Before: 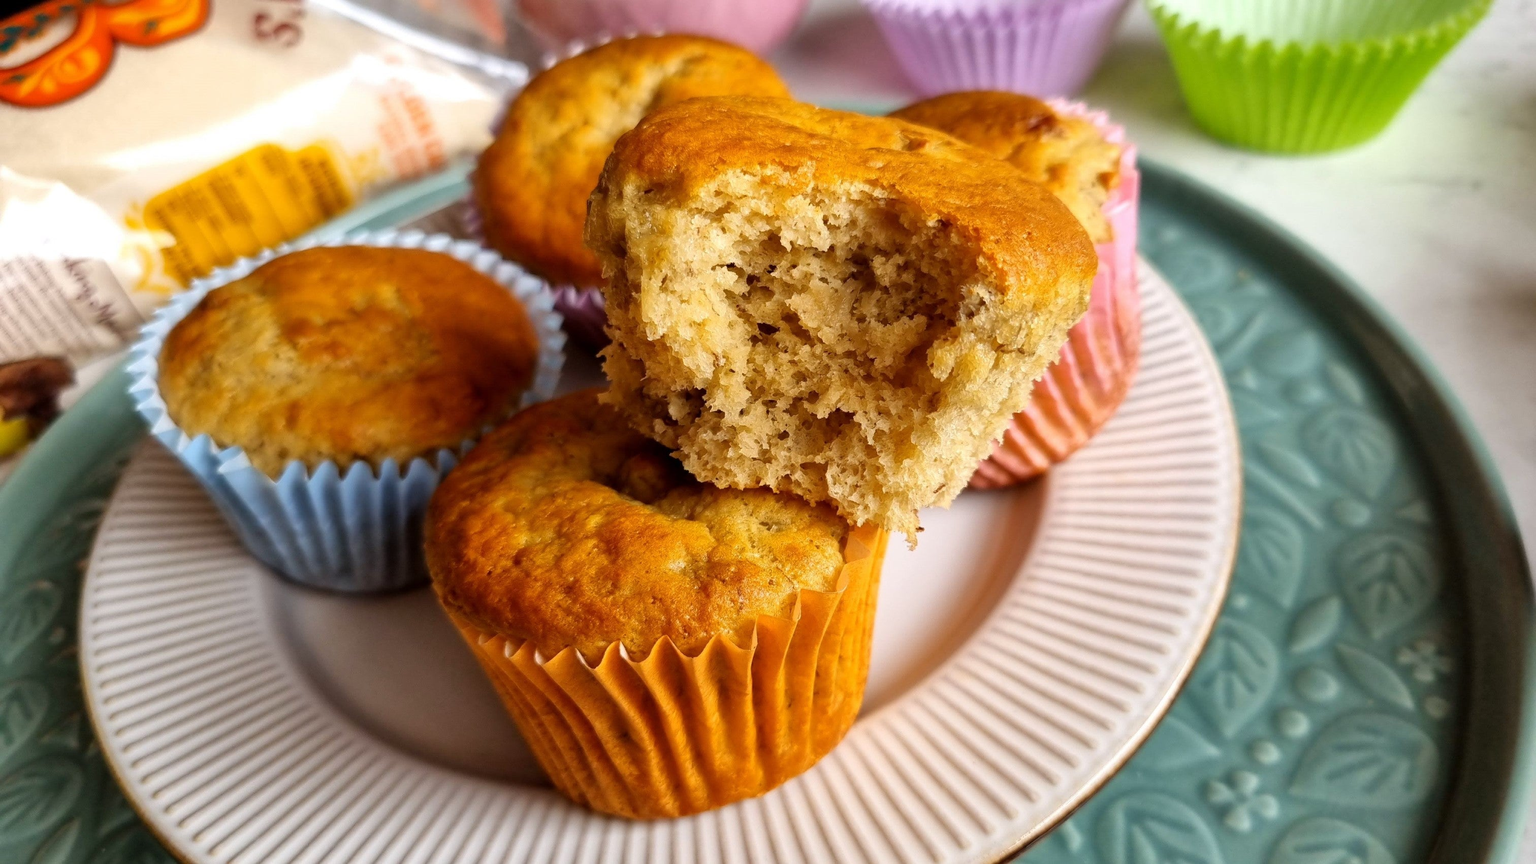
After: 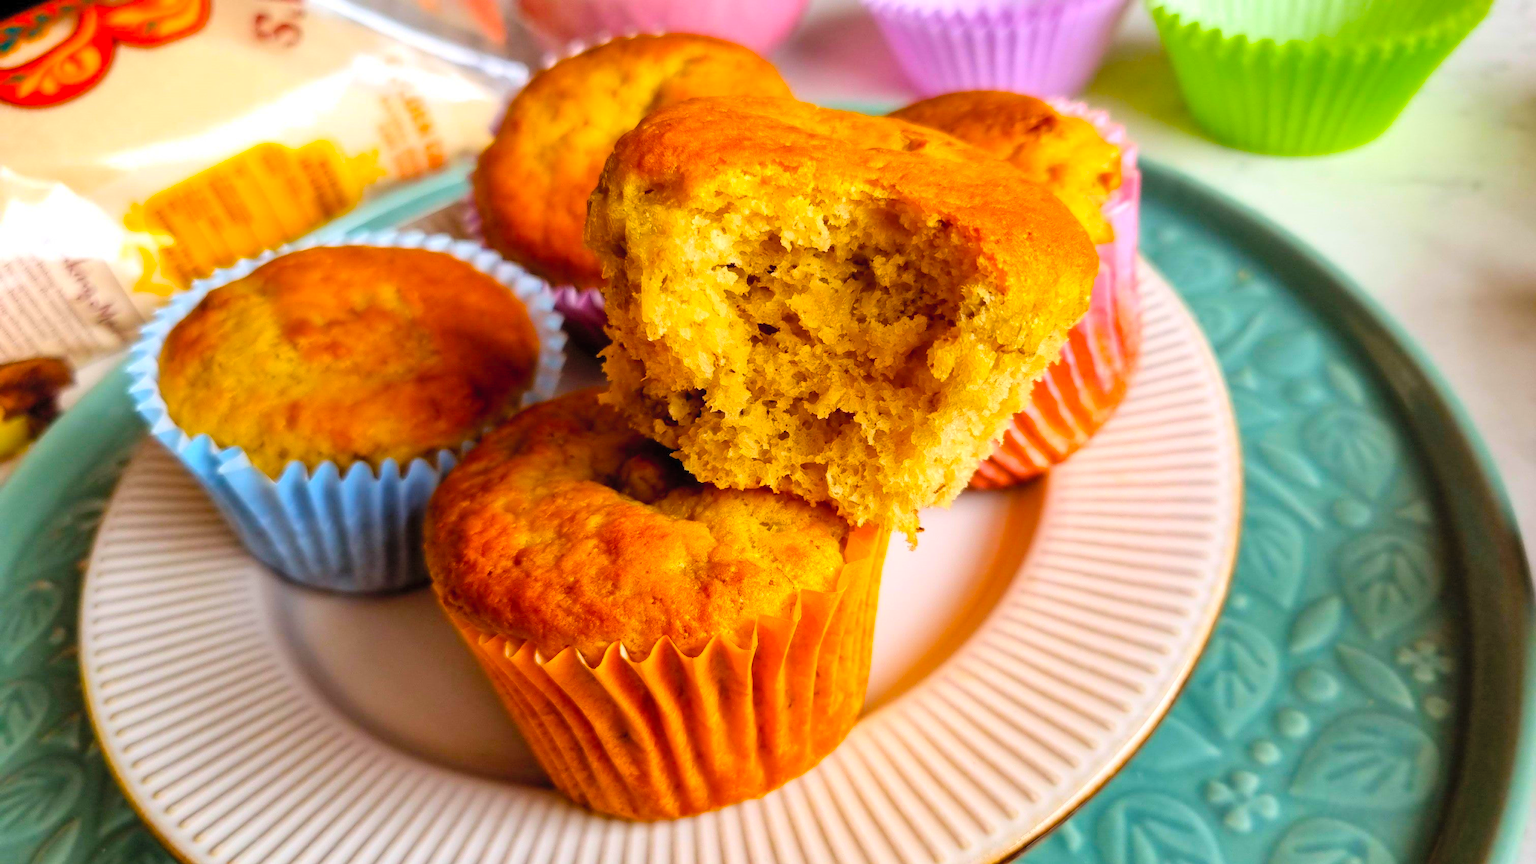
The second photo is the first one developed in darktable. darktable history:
contrast brightness saturation: contrast 0.069, brightness 0.172, saturation 0.402
exposure: compensate exposure bias true, compensate highlight preservation false
color balance rgb: perceptual saturation grading › global saturation 29.473%, global vibrance 20%
